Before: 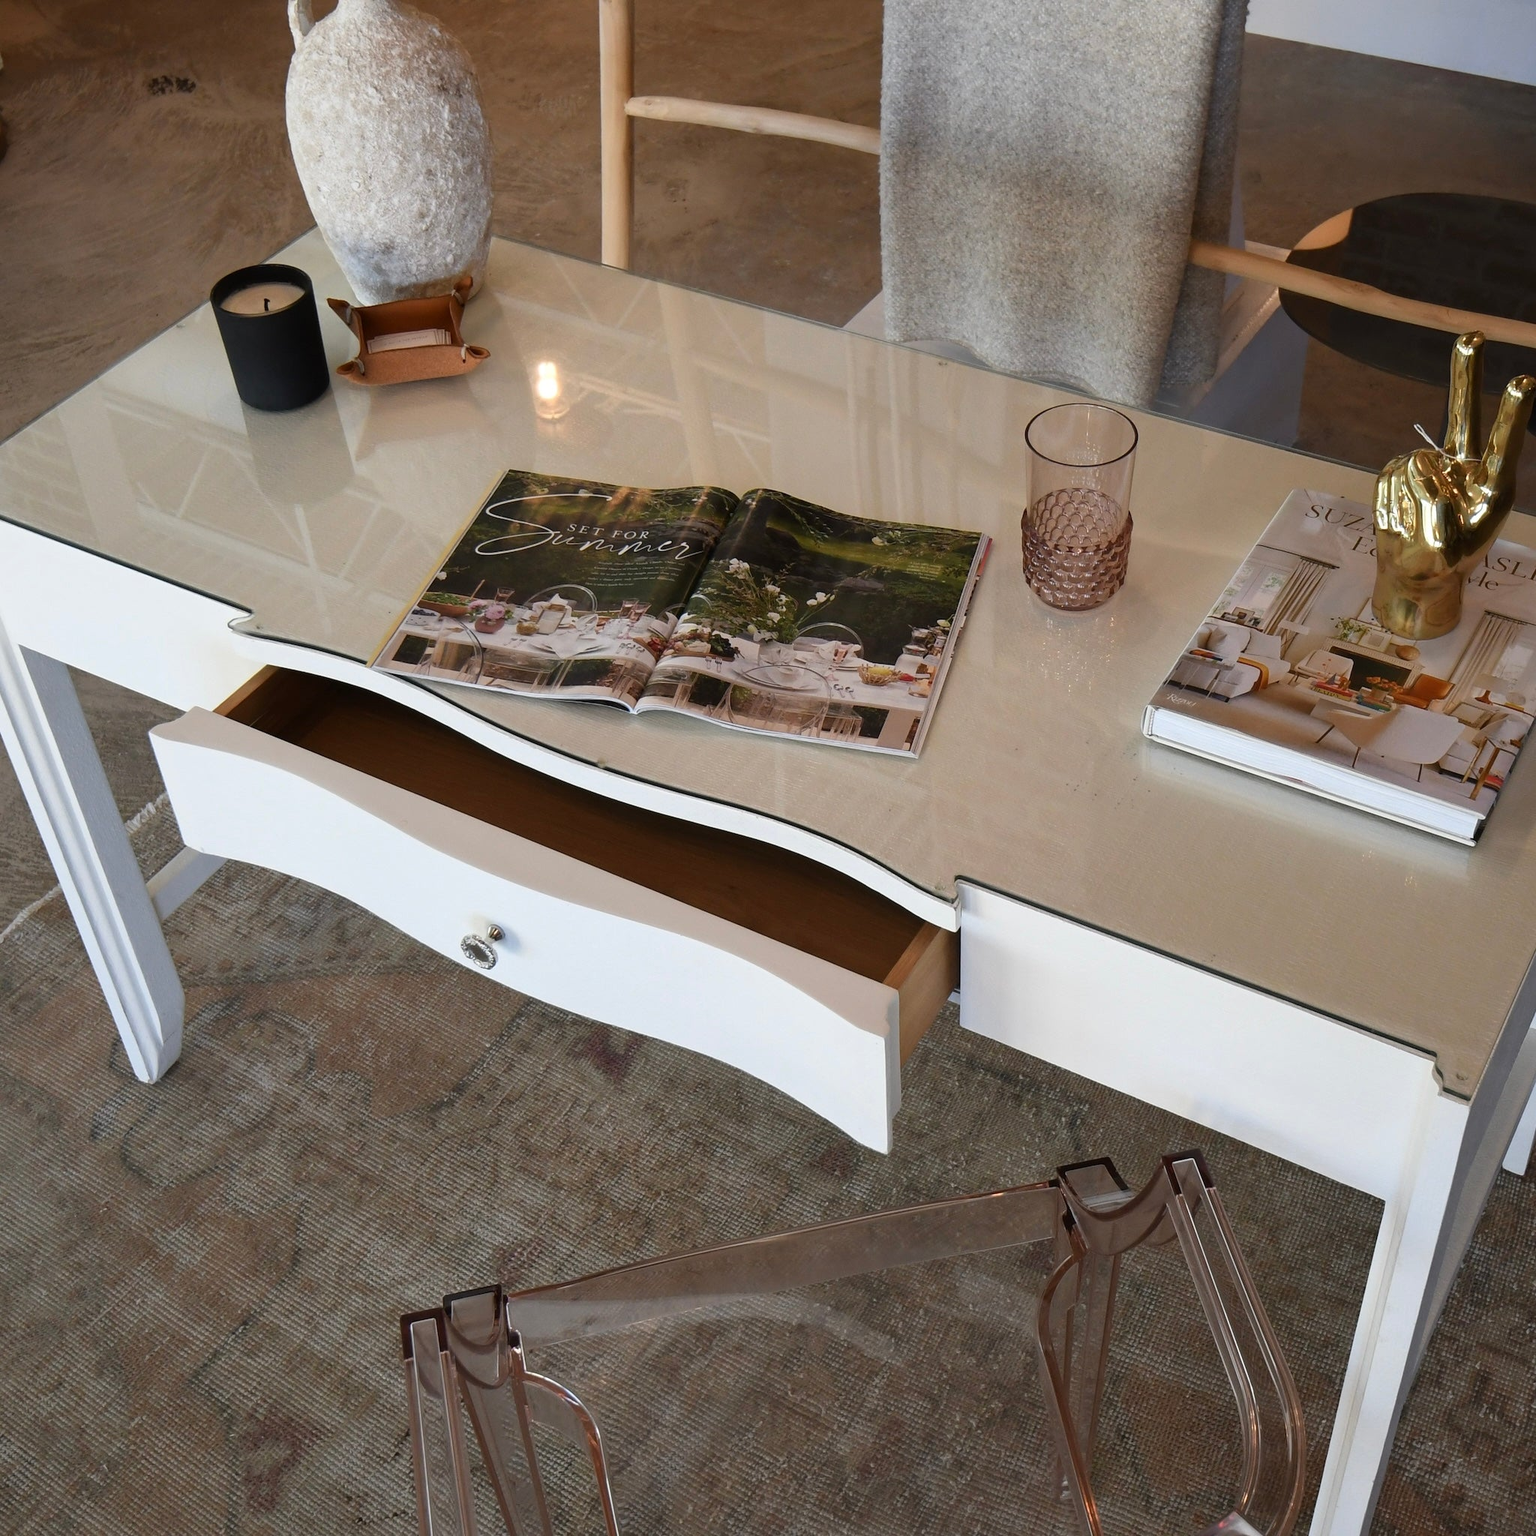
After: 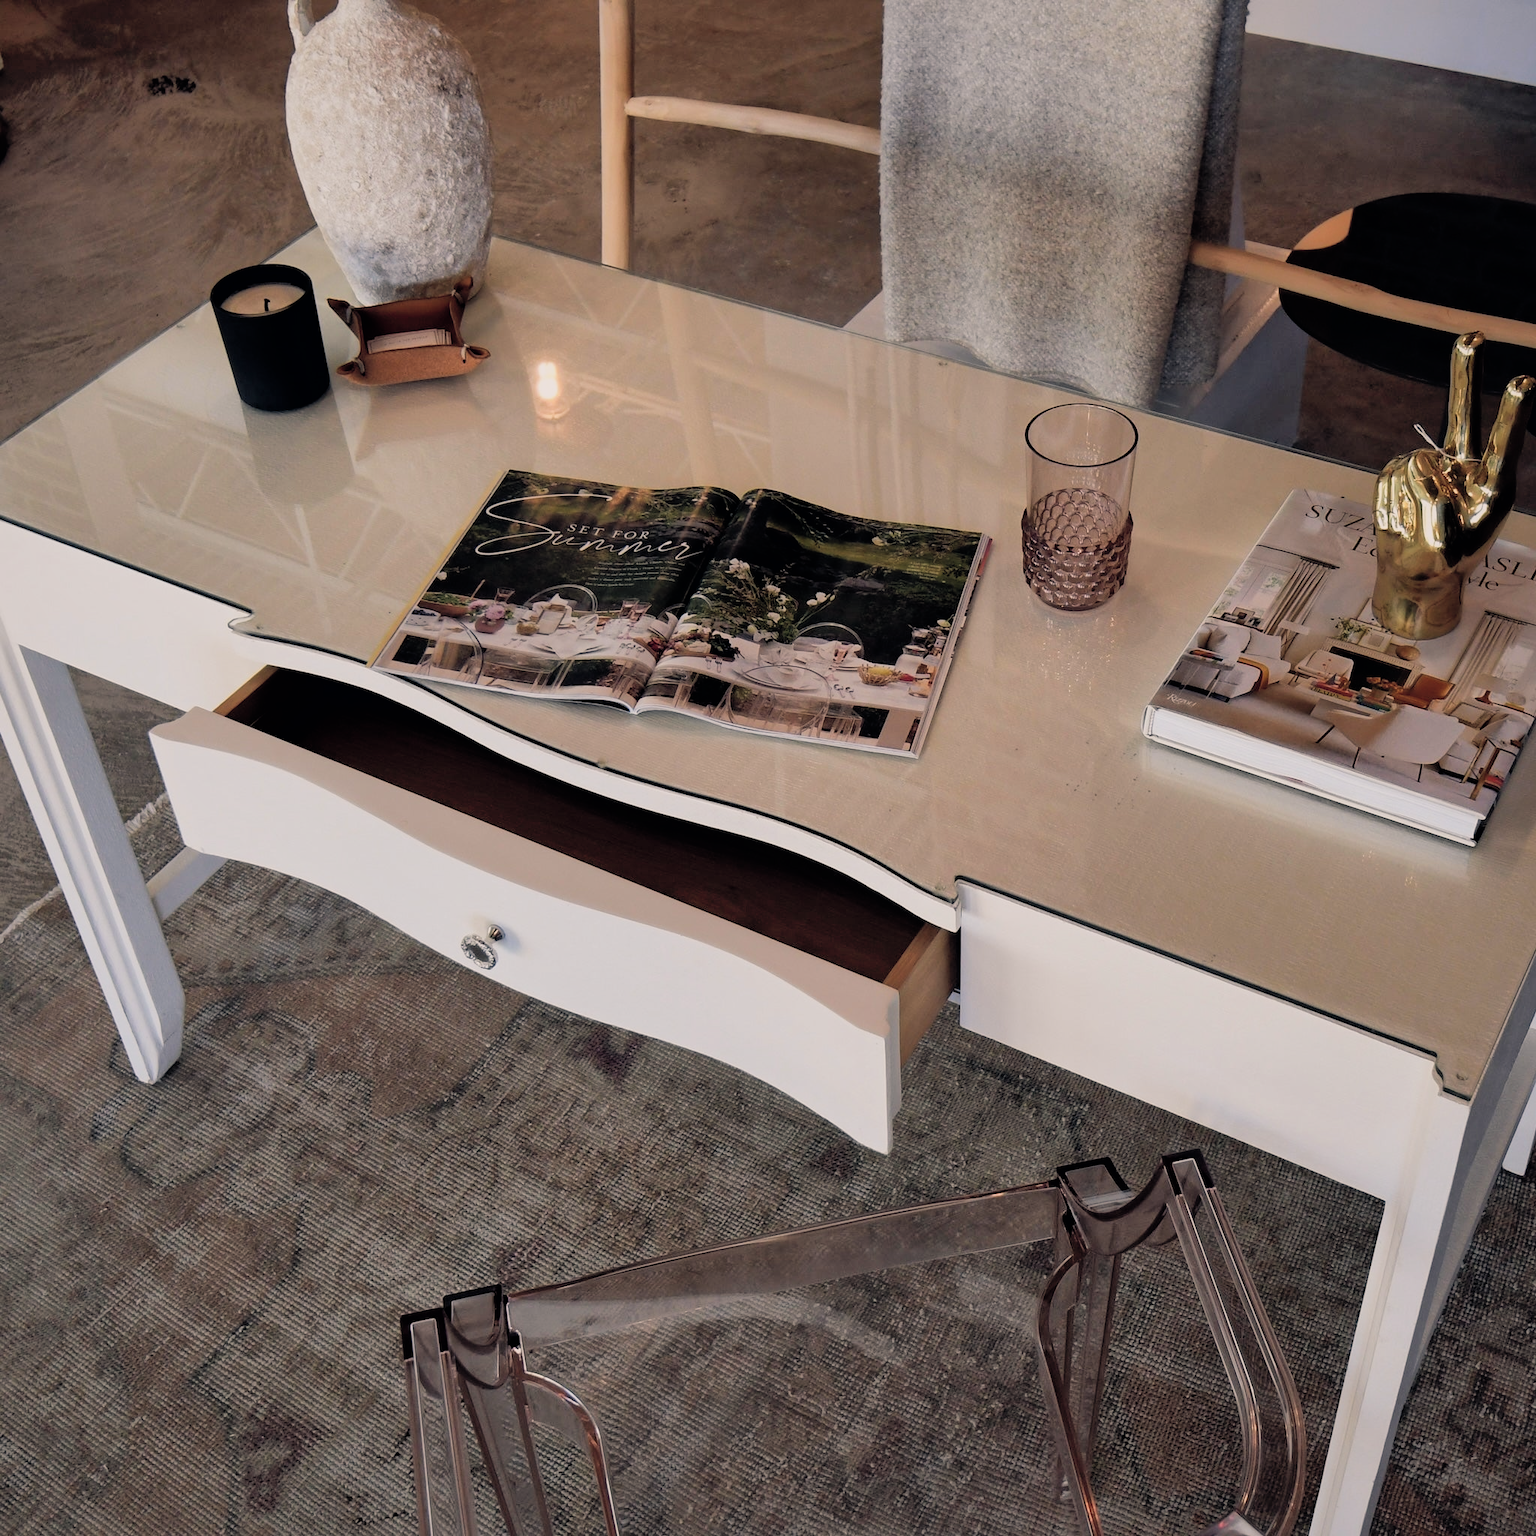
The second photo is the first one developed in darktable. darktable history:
filmic rgb: black relative exposure -5 EV, white relative exposure 3.5 EV, hardness 3.19, contrast 1.3, highlights saturation mix -50%
tone equalizer: on, module defaults
shadows and highlights: on, module defaults
color balance rgb: shadows lift › hue 87.51°, highlights gain › chroma 3.21%, highlights gain › hue 55.1°, global offset › chroma 0.15%, global offset › hue 253.66°, linear chroma grading › global chroma 0.5%
